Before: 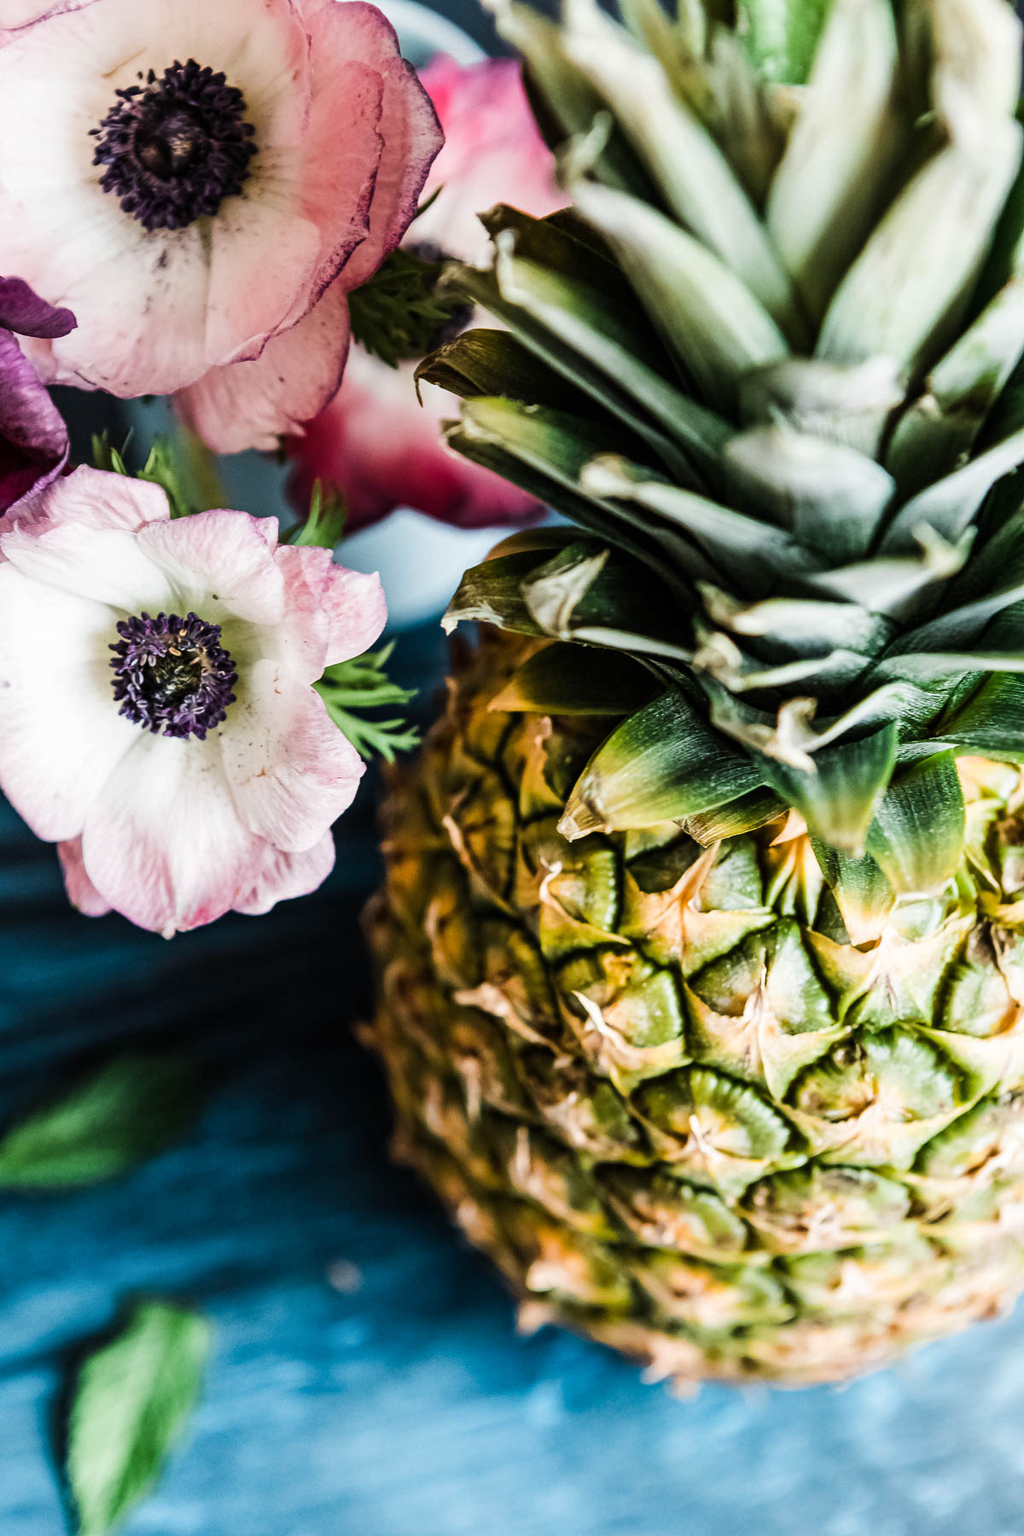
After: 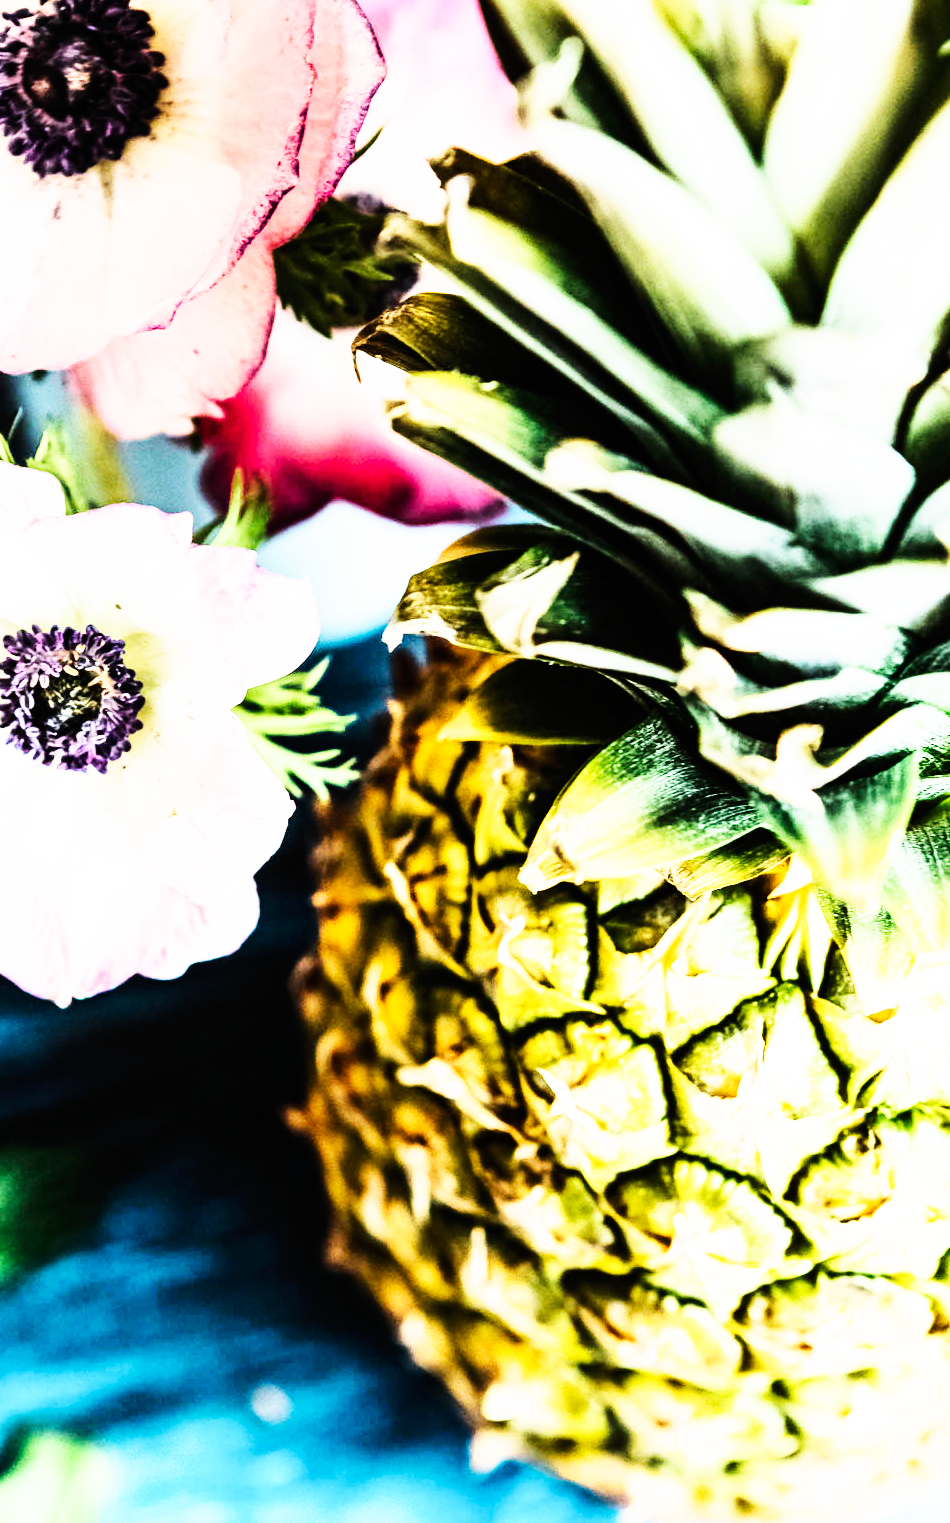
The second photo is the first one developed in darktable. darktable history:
tone equalizer: -7 EV 0.16 EV, -6 EV 0.621 EV, -5 EV 1.18 EV, -4 EV 1.3 EV, -3 EV 1.14 EV, -2 EV 0.6 EV, -1 EV 0.161 EV, edges refinement/feathering 500, mask exposure compensation -1.57 EV, preserve details no
crop: left 11.213%, top 5.174%, right 9.56%, bottom 10.192%
base curve: curves: ch0 [(0, 0) (0.007, 0.004) (0.027, 0.03) (0.046, 0.07) (0.207, 0.54) (0.442, 0.872) (0.673, 0.972) (1, 1)], preserve colors none
